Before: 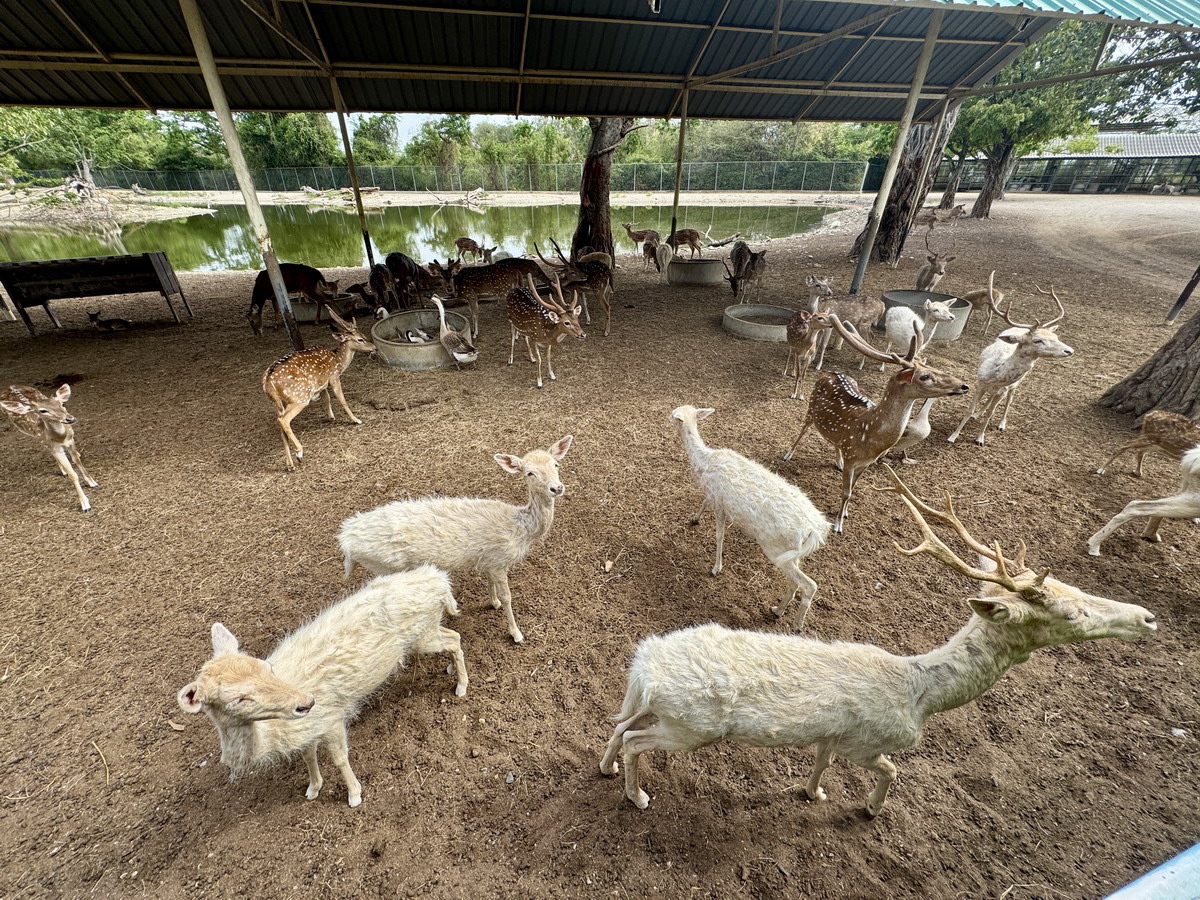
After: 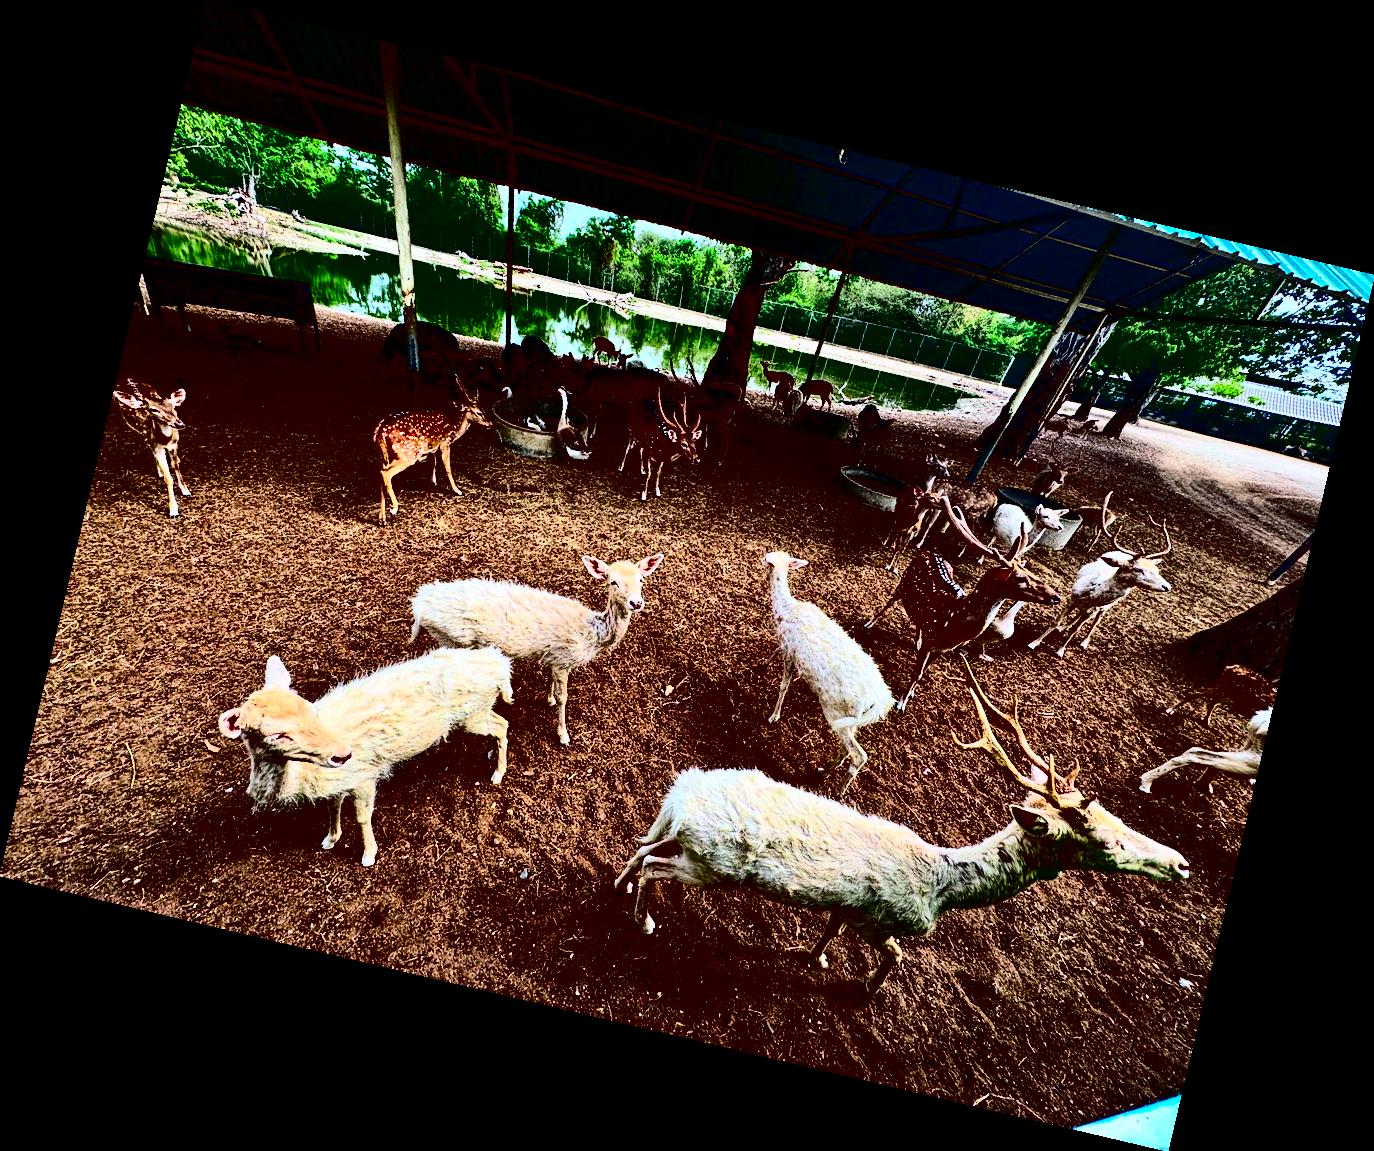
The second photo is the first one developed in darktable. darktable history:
contrast brightness saturation: contrast 0.77, brightness -1, saturation 1
rotate and perspective: rotation 13.27°, automatic cropping off
color calibration: illuminant as shot in camera, x 0.358, y 0.373, temperature 4628.91 K
color contrast: green-magenta contrast 1.73, blue-yellow contrast 1.15
